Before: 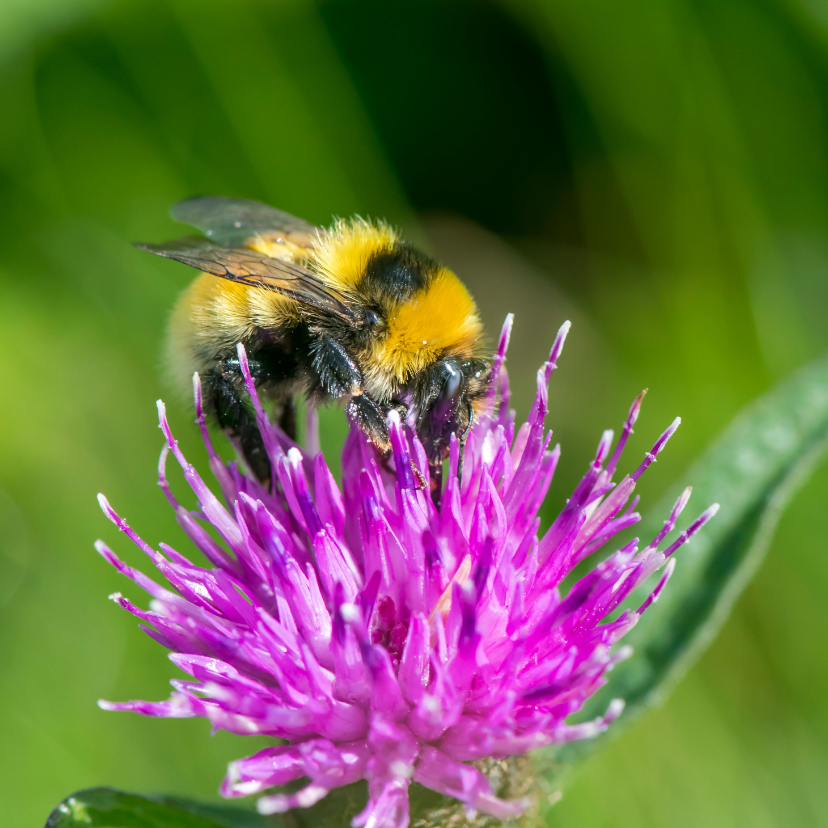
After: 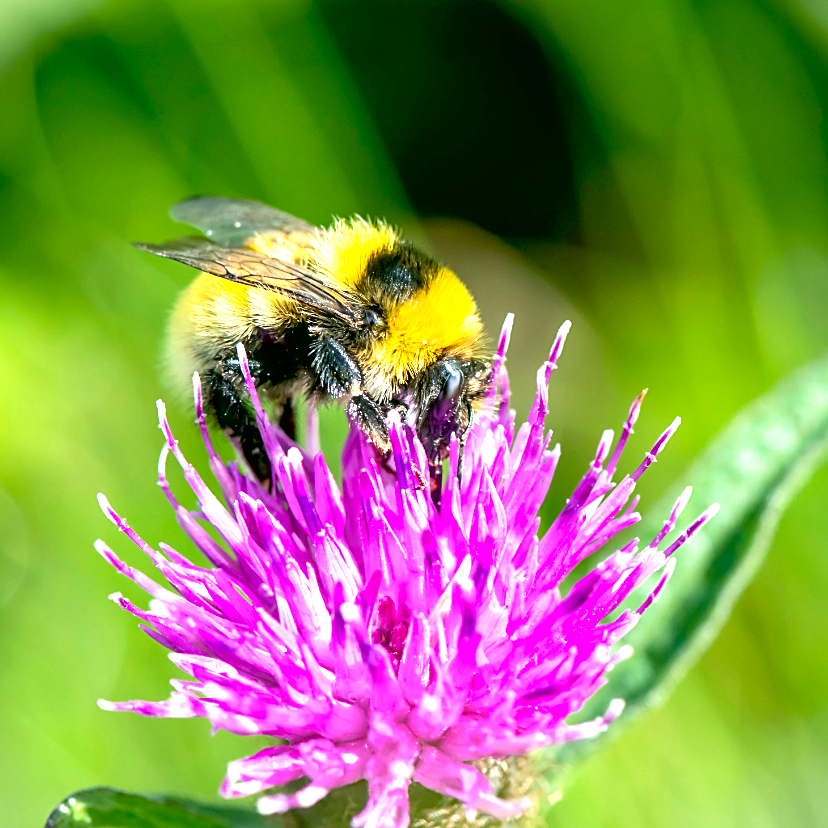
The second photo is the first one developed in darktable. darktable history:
tone curve: curves: ch0 [(0, 0) (0.003, 0.003) (0.011, 0.011) (0.025, 0.025) (0.044, 0.044) (0.069, 0.068) (0.1, 0.098) (0.136, 0.134) (0.177, 0.175) (0.224, 0.221) (0.277, 0.273) (0.335, 0.331) (0.399, 0.394) (0.468, 0.462) (0.543, 0.543) (0.623, 0.623) (0.709, 0.709) (0.801, 0.801) (0.898, 0.898) (1, 1)], color space Lab, linked channels, preserve colors none
vignetting: fall-off start 115.89%, fall-off radius 58.93%, brightness -0.171
exposure: black level correction 0.011, exposure 1.086 EV, compensate highlight preservation false
sharpen: on, module defaults
